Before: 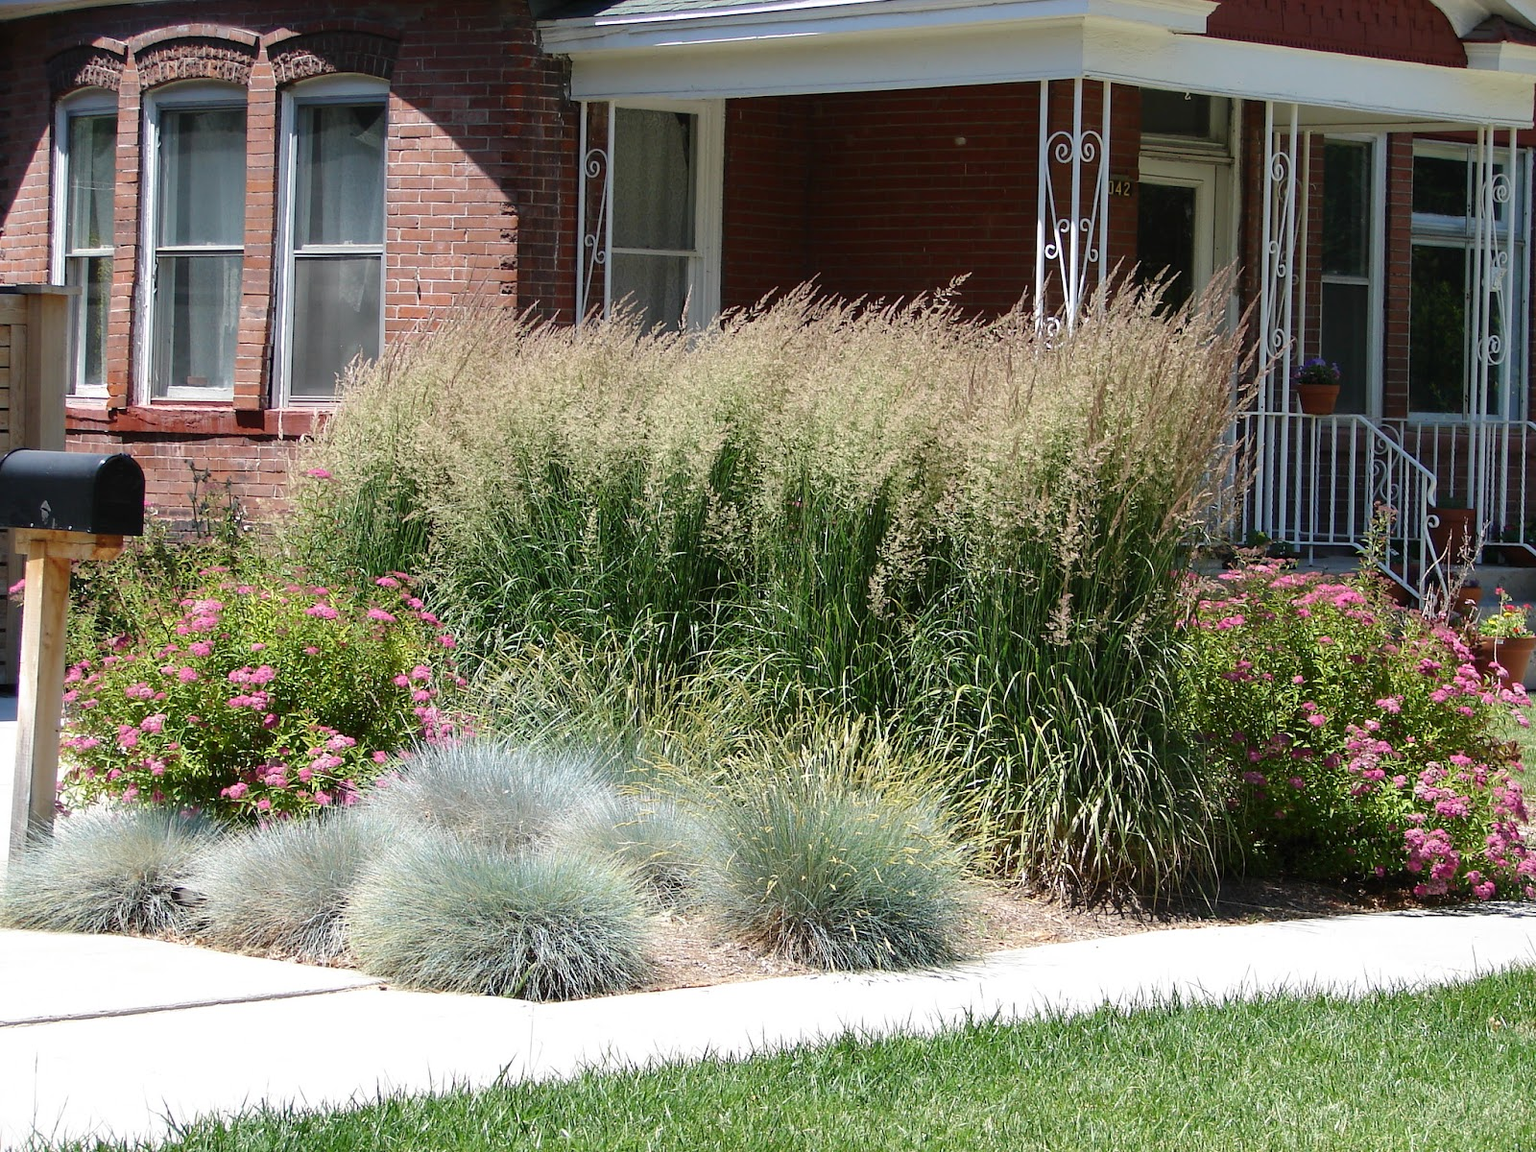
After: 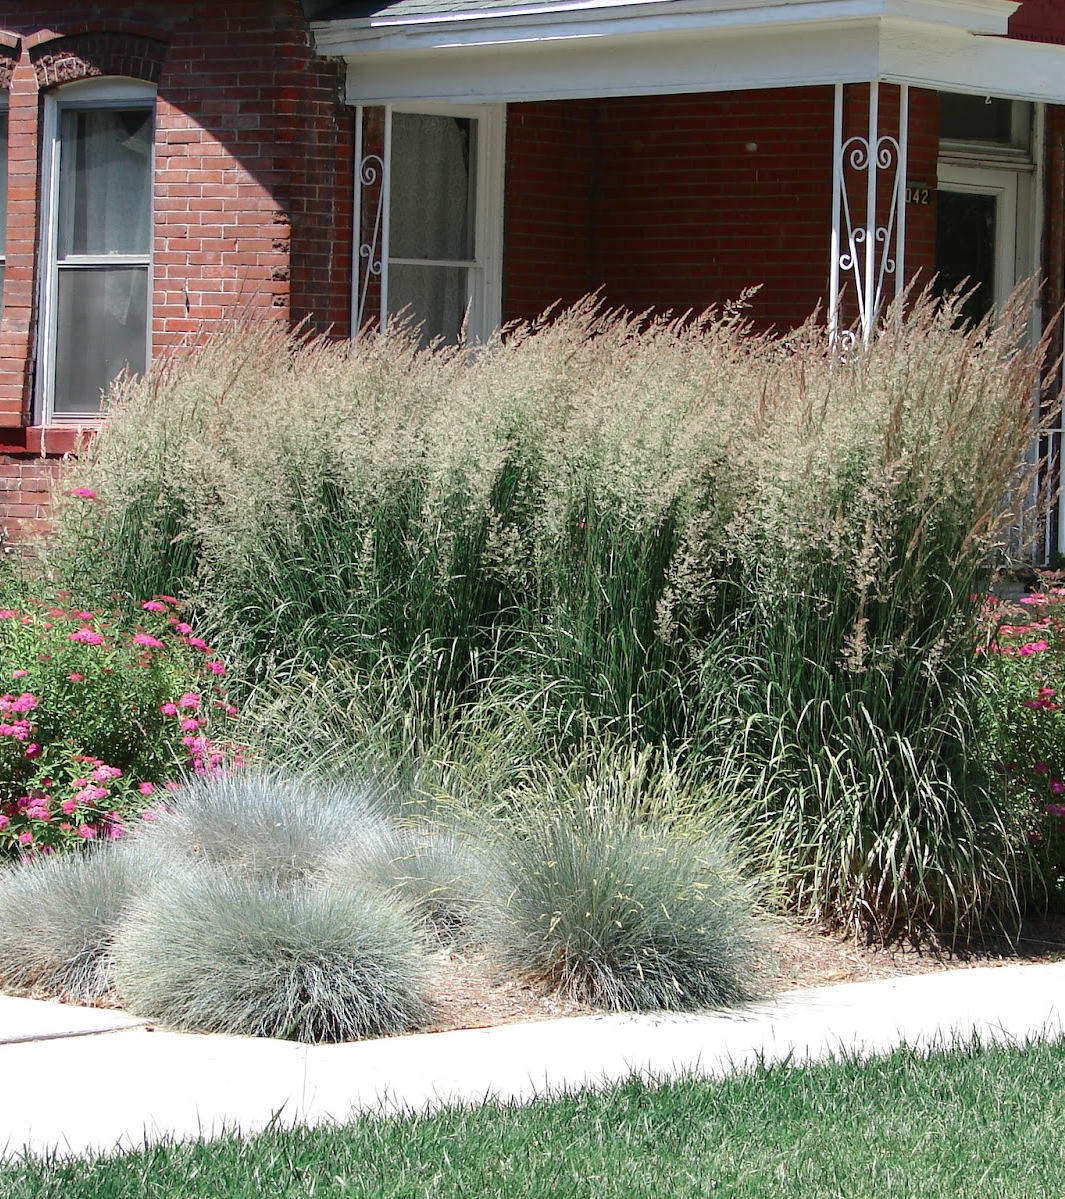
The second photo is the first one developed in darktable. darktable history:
color zones: curves: ch0 [(0, 0.466) (0.128, 0.466) (0.25, 0.5) (0.375, 0.456) (0.5, 0.5) (0.625, 0.5) (0.737, 0.652) (0.875, 0.5)]; ch1 [(0, 0.603) (0.125, 0.618) (0.261, 0.348) (0.372, 0.353) (0.497, 0.363) (0.611, 0.45) (0.731, 0.427) (0.875, 0.518) (0.998, 0.652)]; ch2 [(0, 0.559) (0.125, 0.451) (0.253, 0.564) (0.37, 0.578) (0.5, 0.466) (0.625, 0.471) (0.731, 0.471) (0.88, 0.485)]
crop and rotate: left 15.622%, right 17.756%
